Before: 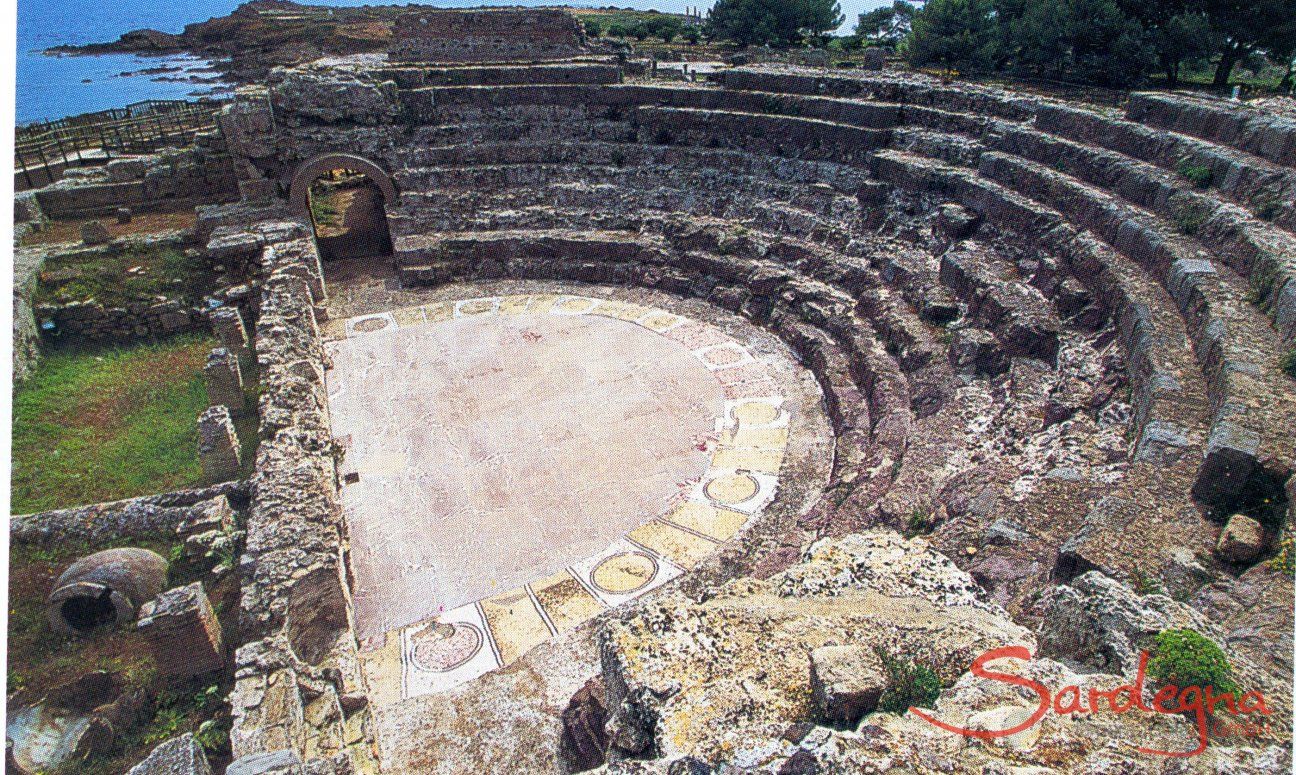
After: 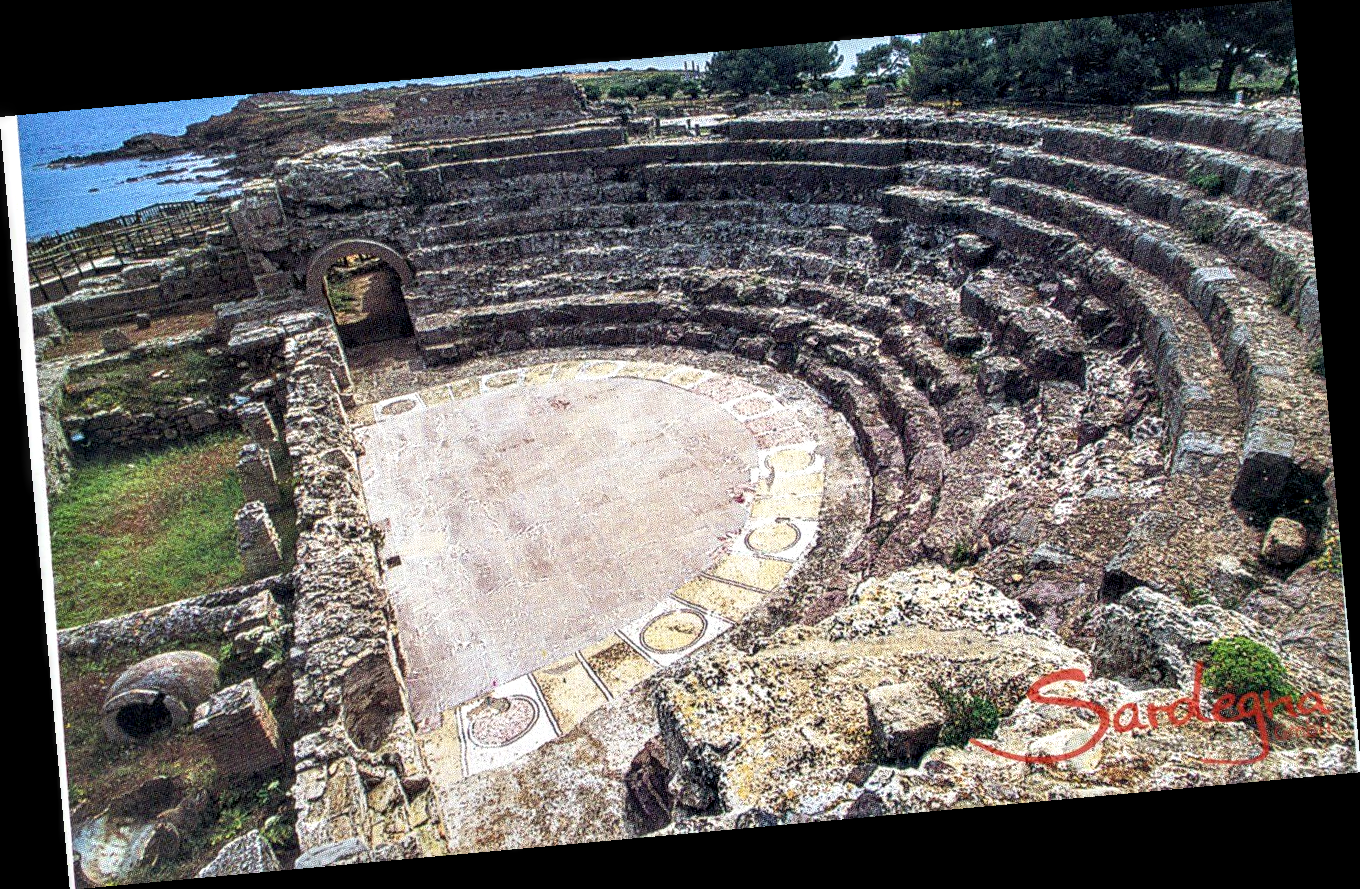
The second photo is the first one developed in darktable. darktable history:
rotate and perspective: rotation -5.2°, automatic cropping off
local contrast: highlights 60%, shadows 60%, detail 160%
